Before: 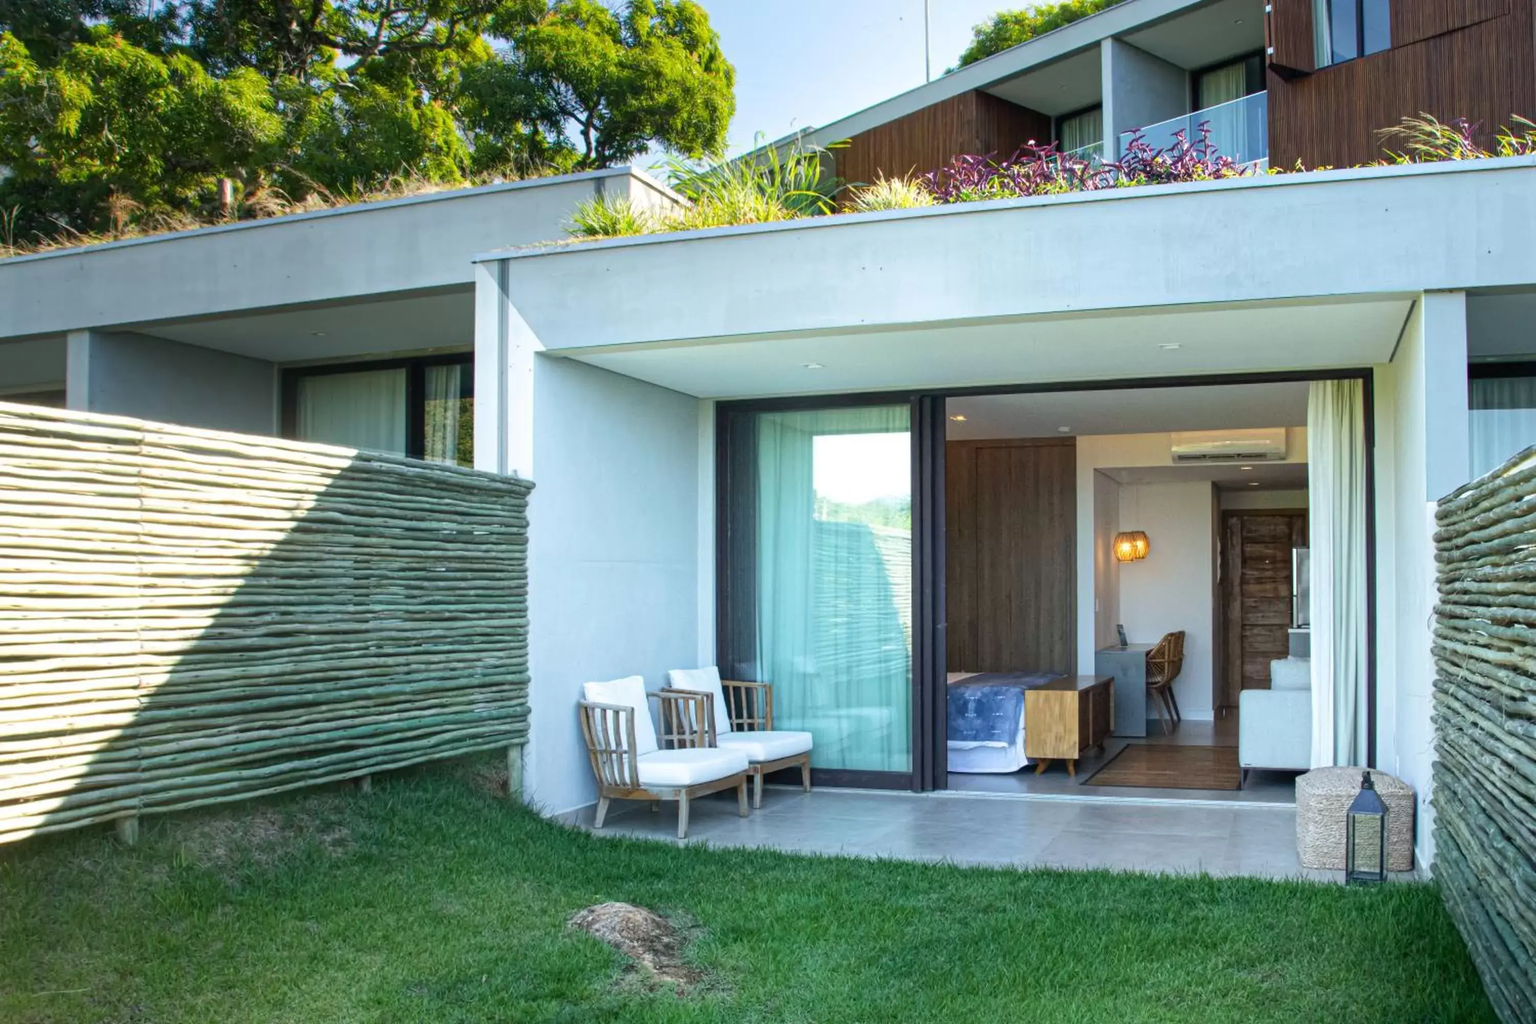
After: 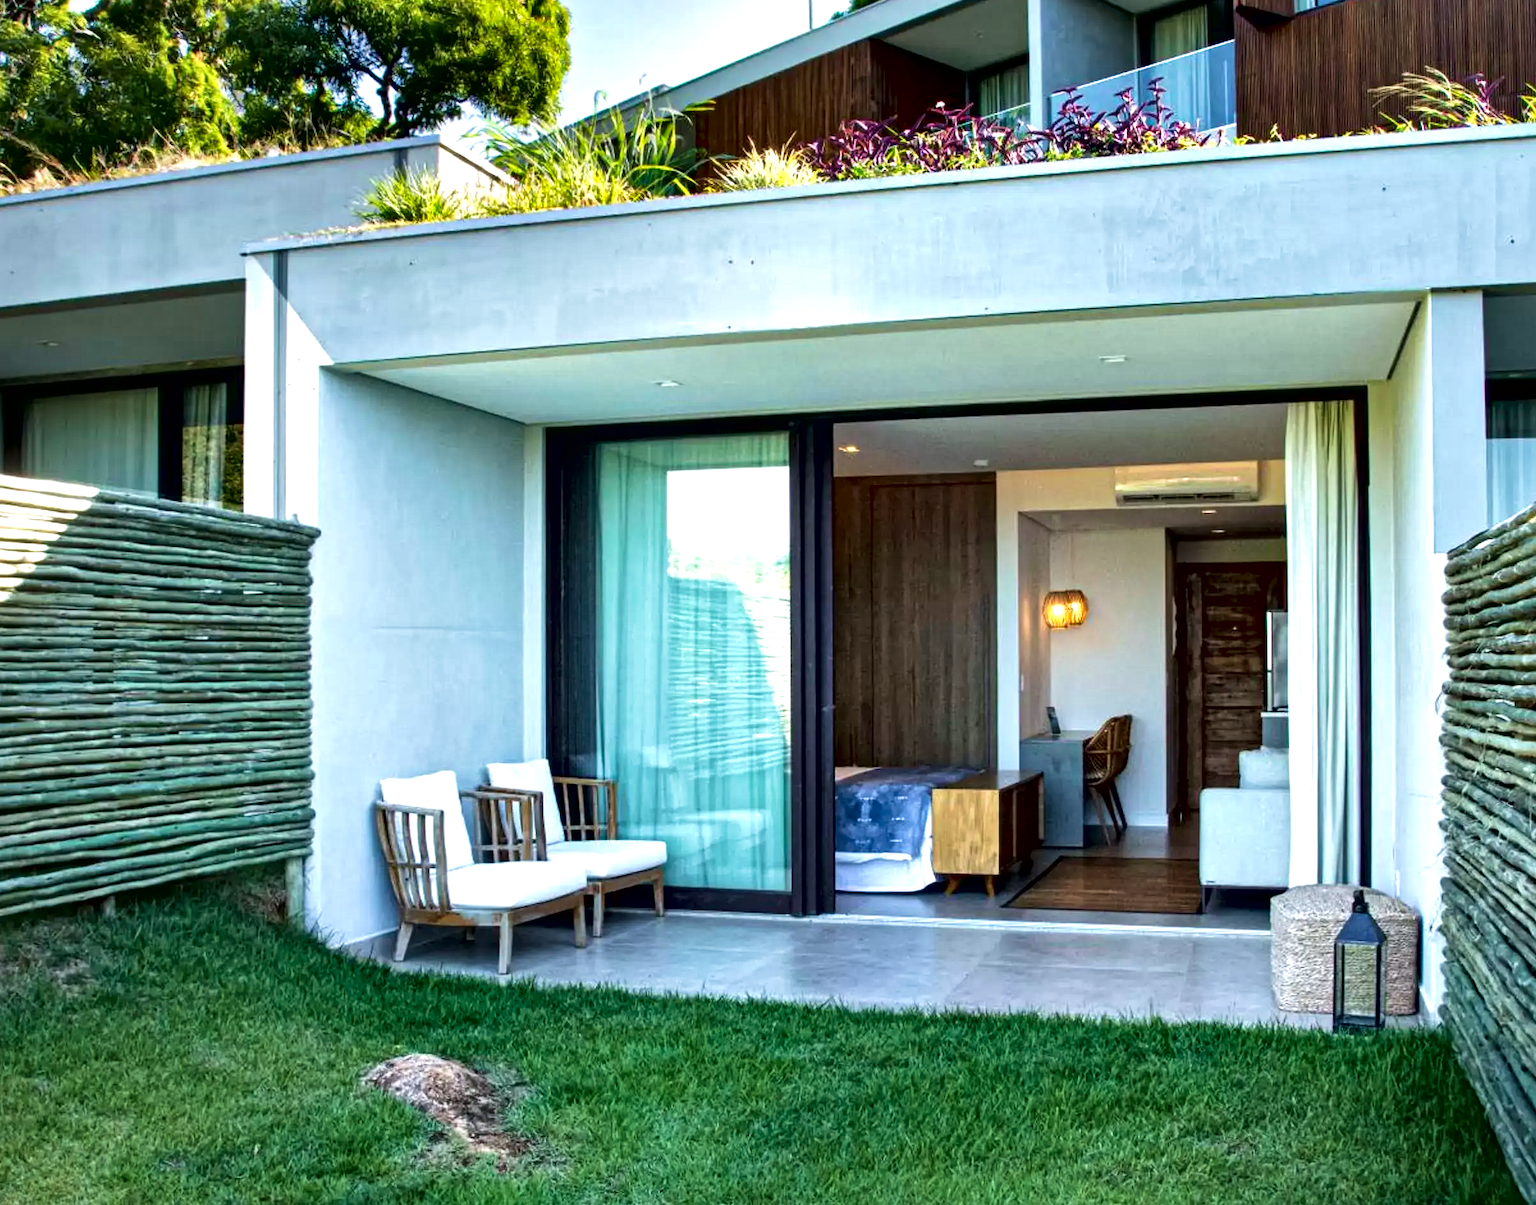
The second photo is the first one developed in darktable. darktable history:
crop and rotate: left 18.178%, top 5.781%, right 1.785%
local contrast: mode bilateral grid, contrast 30, coarseness 24, midtone range 0.2
shadows and highlights: shadows 34.45, highlights -34.83, soften with gaussian
contrast equalizer: octaves 7, y [[0.6 ×6], [0.55 ×6], [0 ×6], [0 ×6], [0 ×6]]
velvia: on, module defaults
